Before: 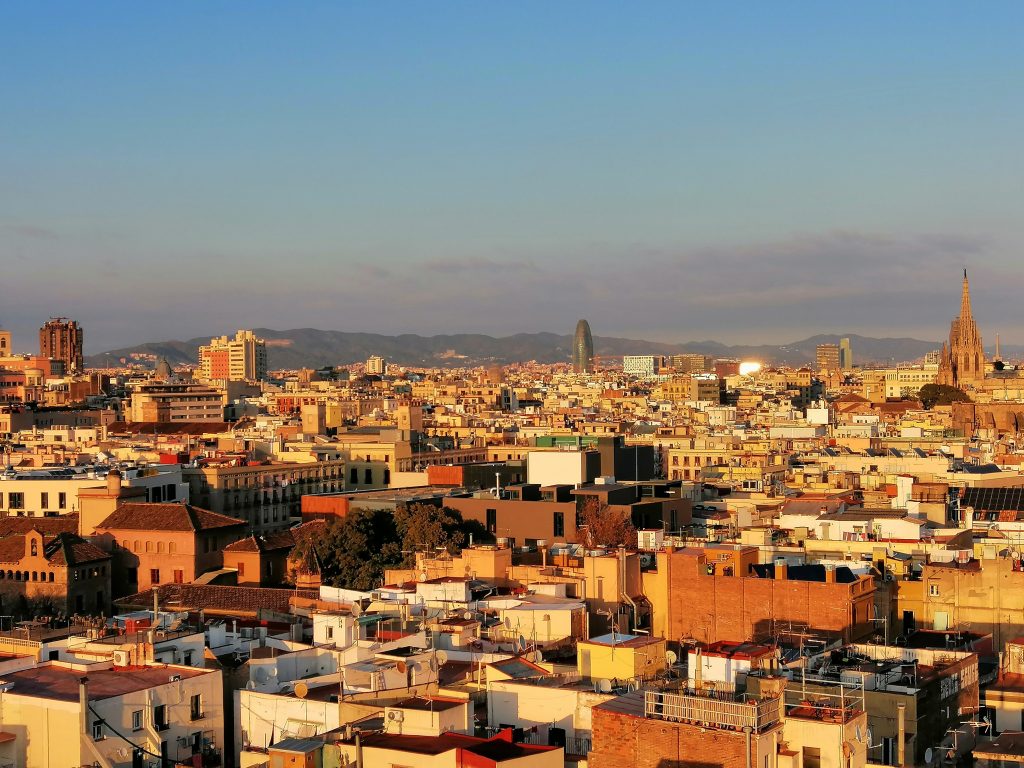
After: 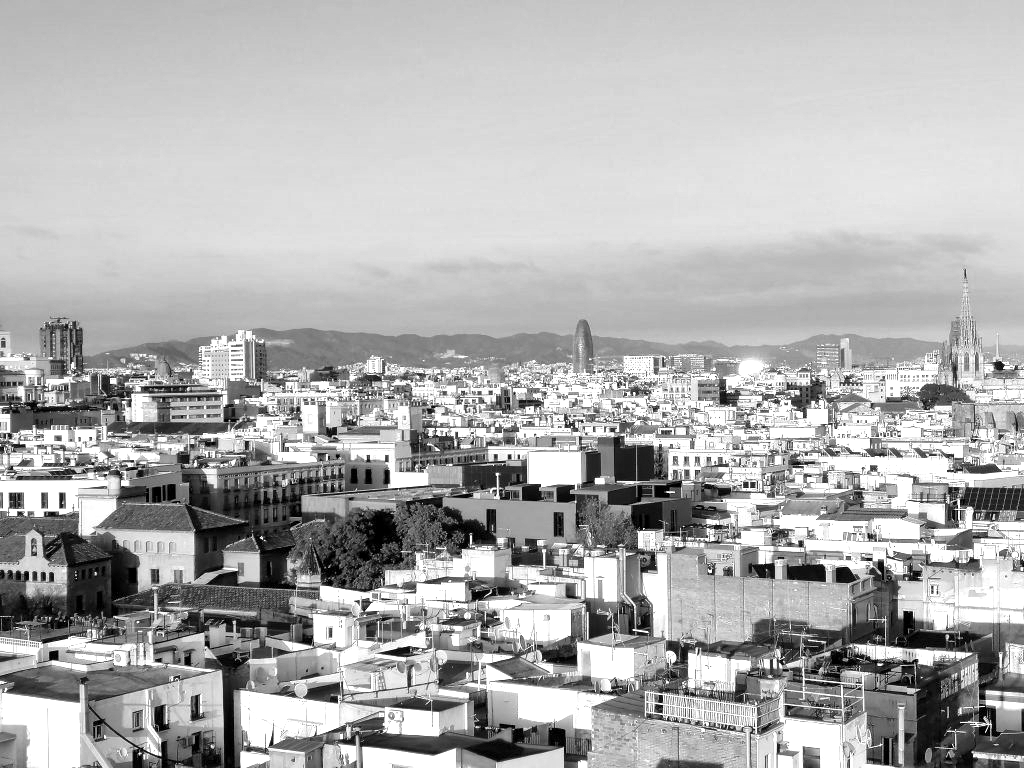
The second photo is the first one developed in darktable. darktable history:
monochrome: a 32, b 64, size 2.3
exposure: black level correction 0, exposure 1.1 EV, compensate highlight preservation false
local contrast: mode bilateral grid, contrast 20, coarseness 50, detail 132%, midtone range 0.2
